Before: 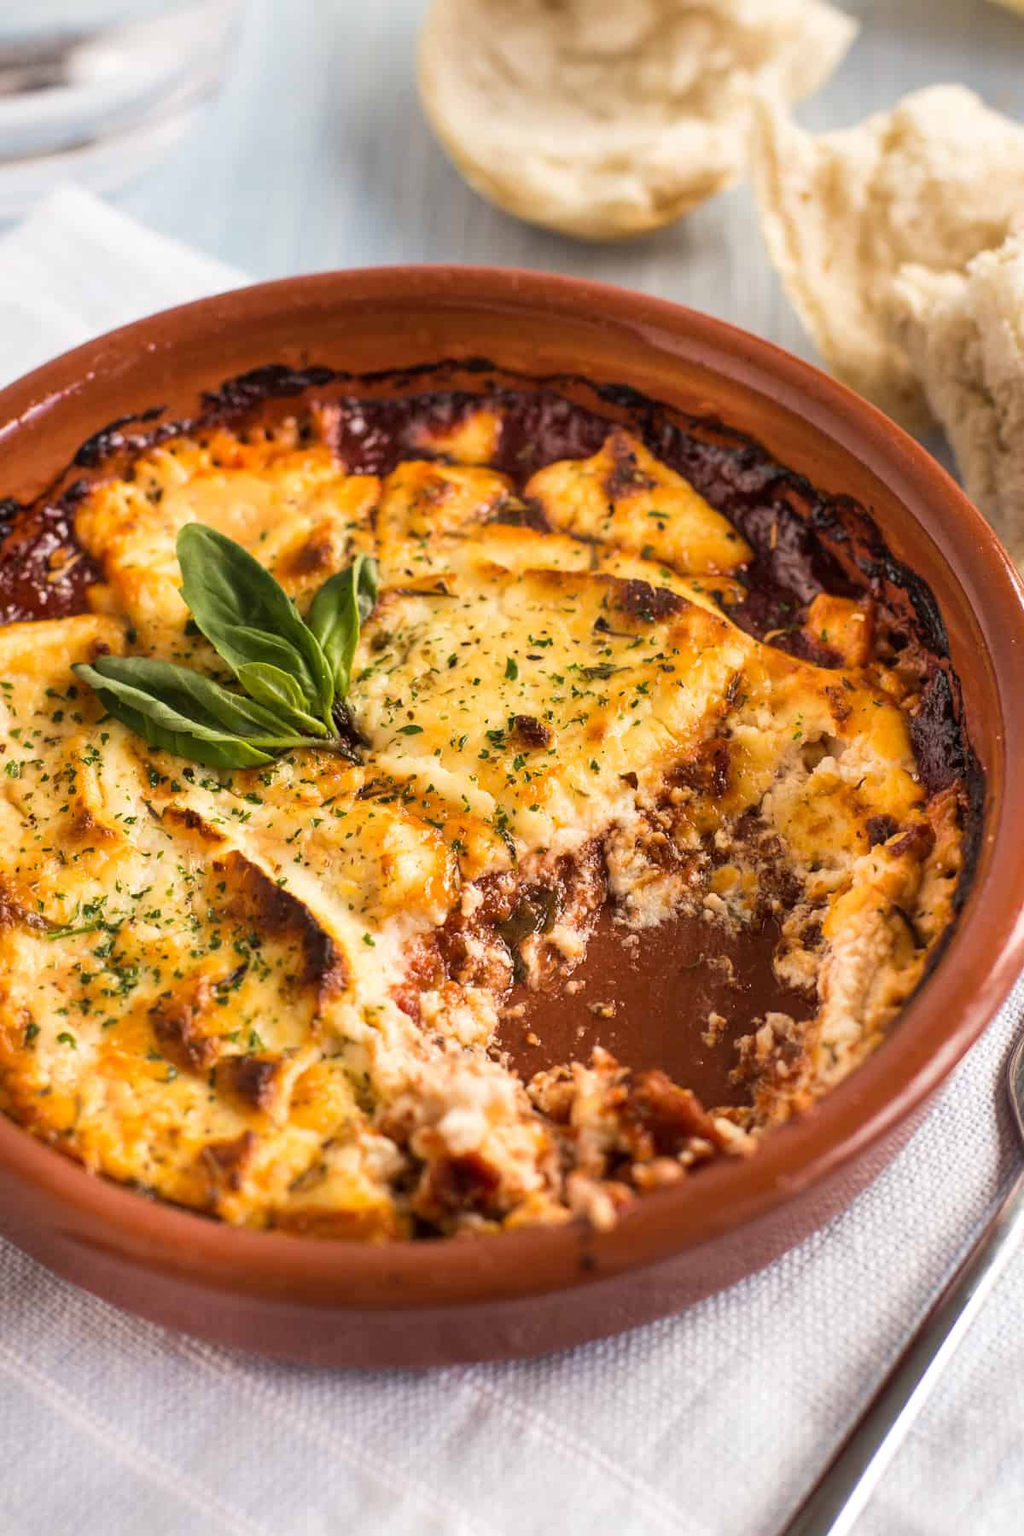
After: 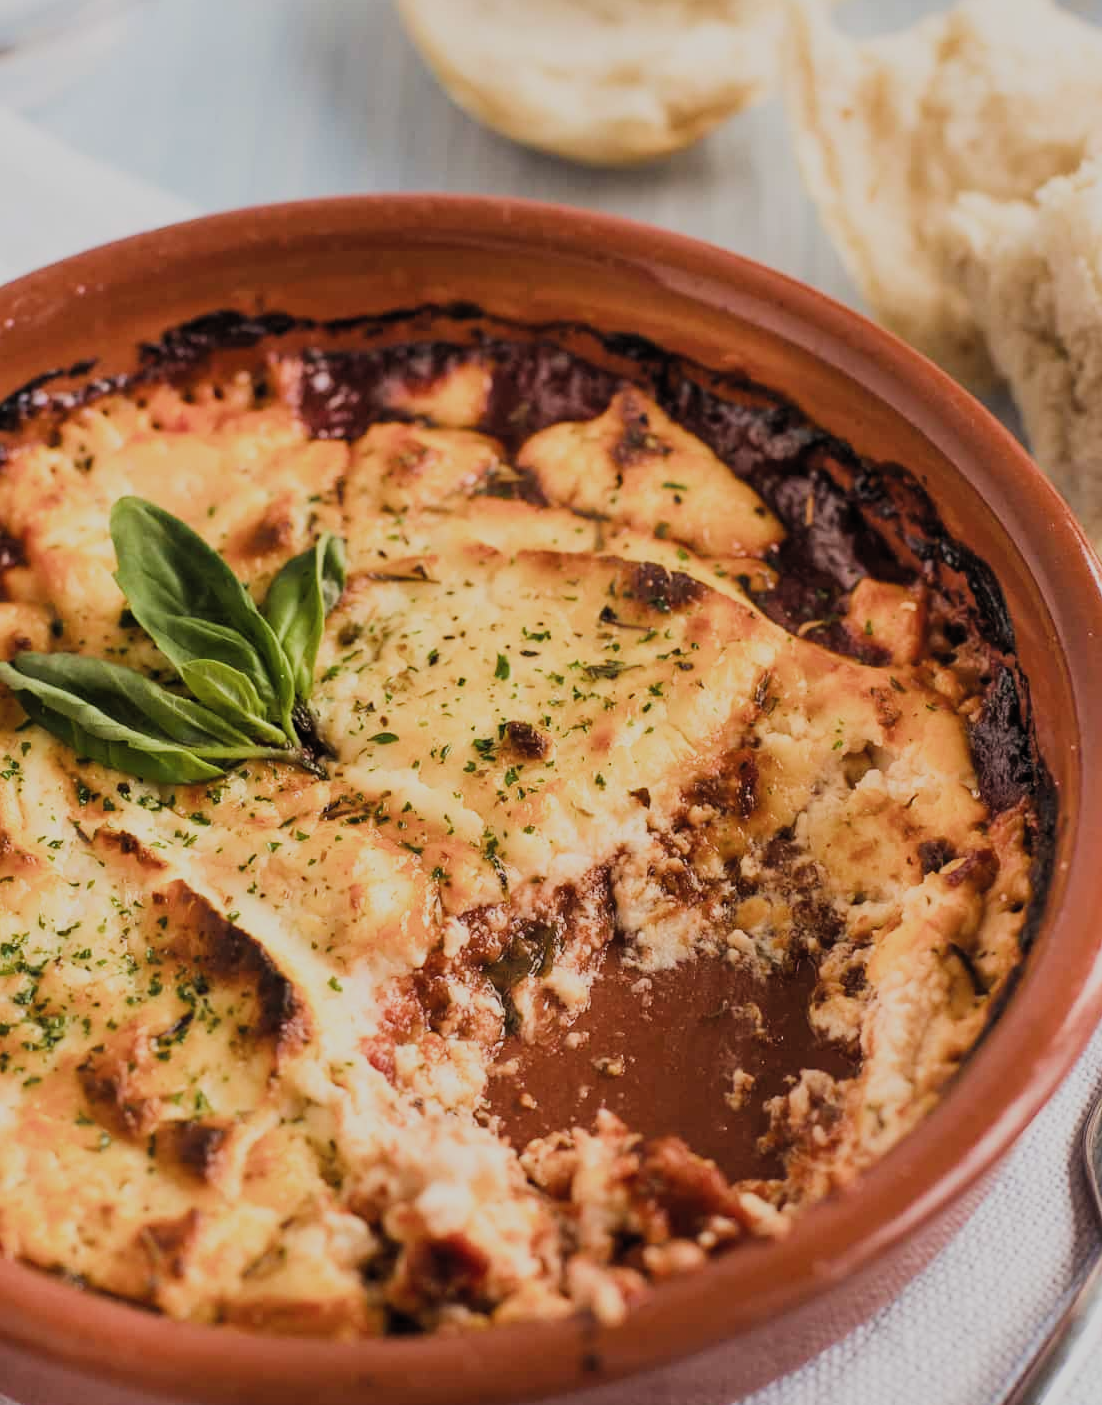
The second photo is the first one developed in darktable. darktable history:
crop: left 8.161%, top 6.555%, bottom 15.376%
filmic rgb: black relative exposure -7.65 EV, white relative exposure 4.56 EV, hardness 3.61, contrast 1.056, color science v5 (2021), contrast in shadows safe, contrast in highlights safe
